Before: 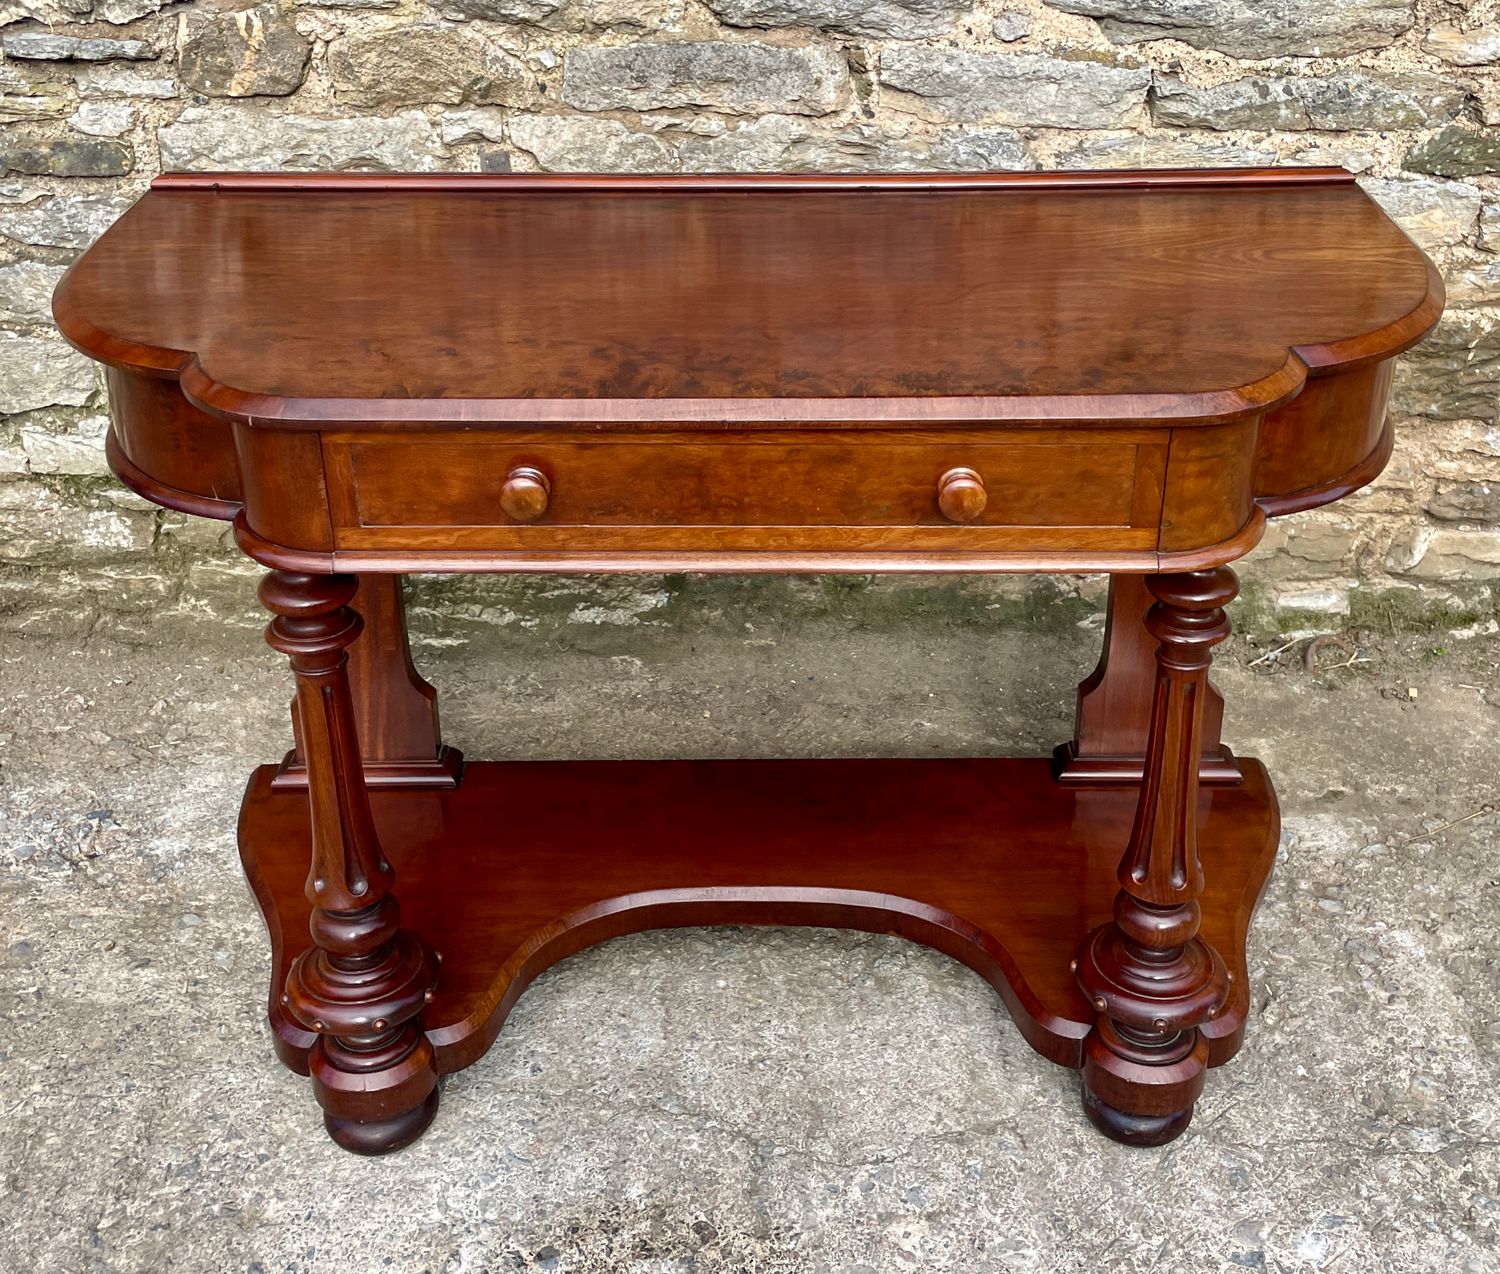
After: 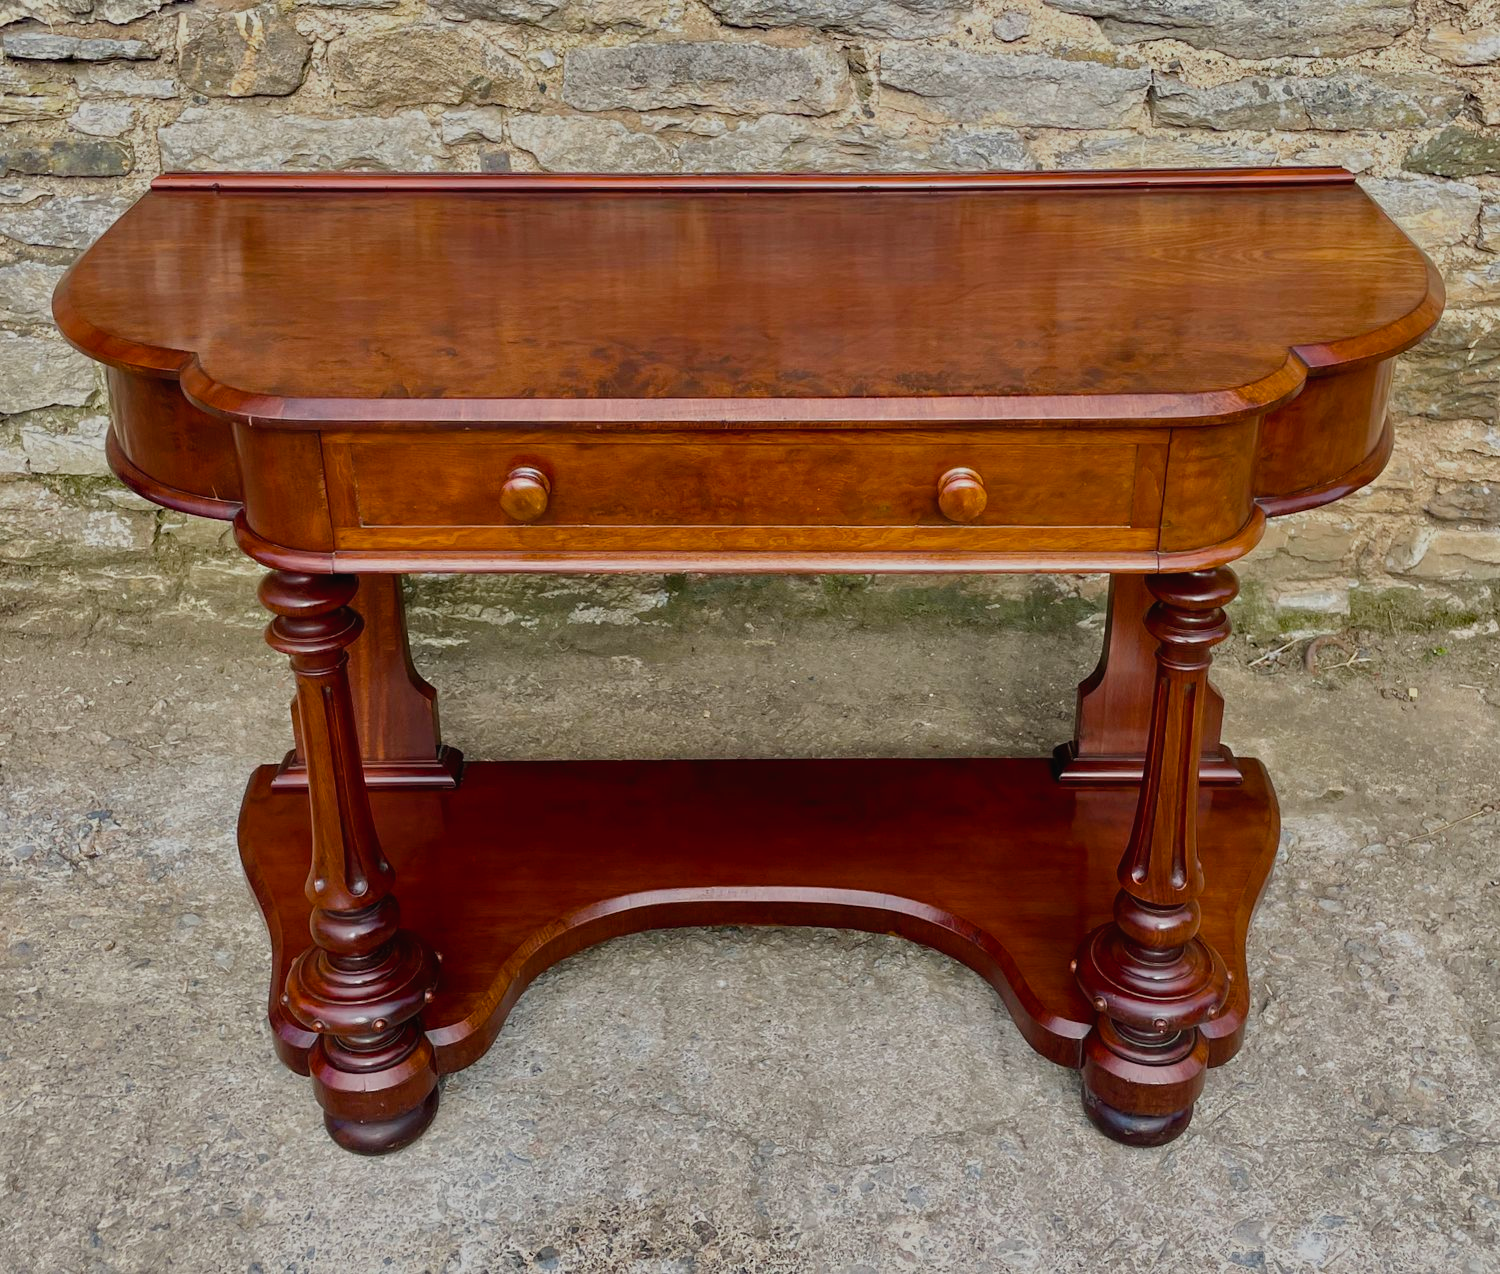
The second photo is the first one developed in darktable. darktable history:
tone equalizer: -8 EV -0.001 EV, -7 EV 0.004 EV, -6 EV -0.013 EV, -5 EV 0.012 EV, -4 EV -0.014 EV, -3 EV 0.04 EV, -2 EV -0.078 EV, -1 EV -0.311 EV, +0 EV -0.608 EV
color balance rgb: perceptual saturation grading › global saturation 19.387%, perceptual brilliance grading › mid-tones 10.527%, perceptual brilliance grading › shadows 14.644%
exposure: exposure -0.349 EV, compensate highlight preservation false
local contrast: mode bilateral grid, contrast 99, coarseness 99, detail 89%, midtone range 0.2
